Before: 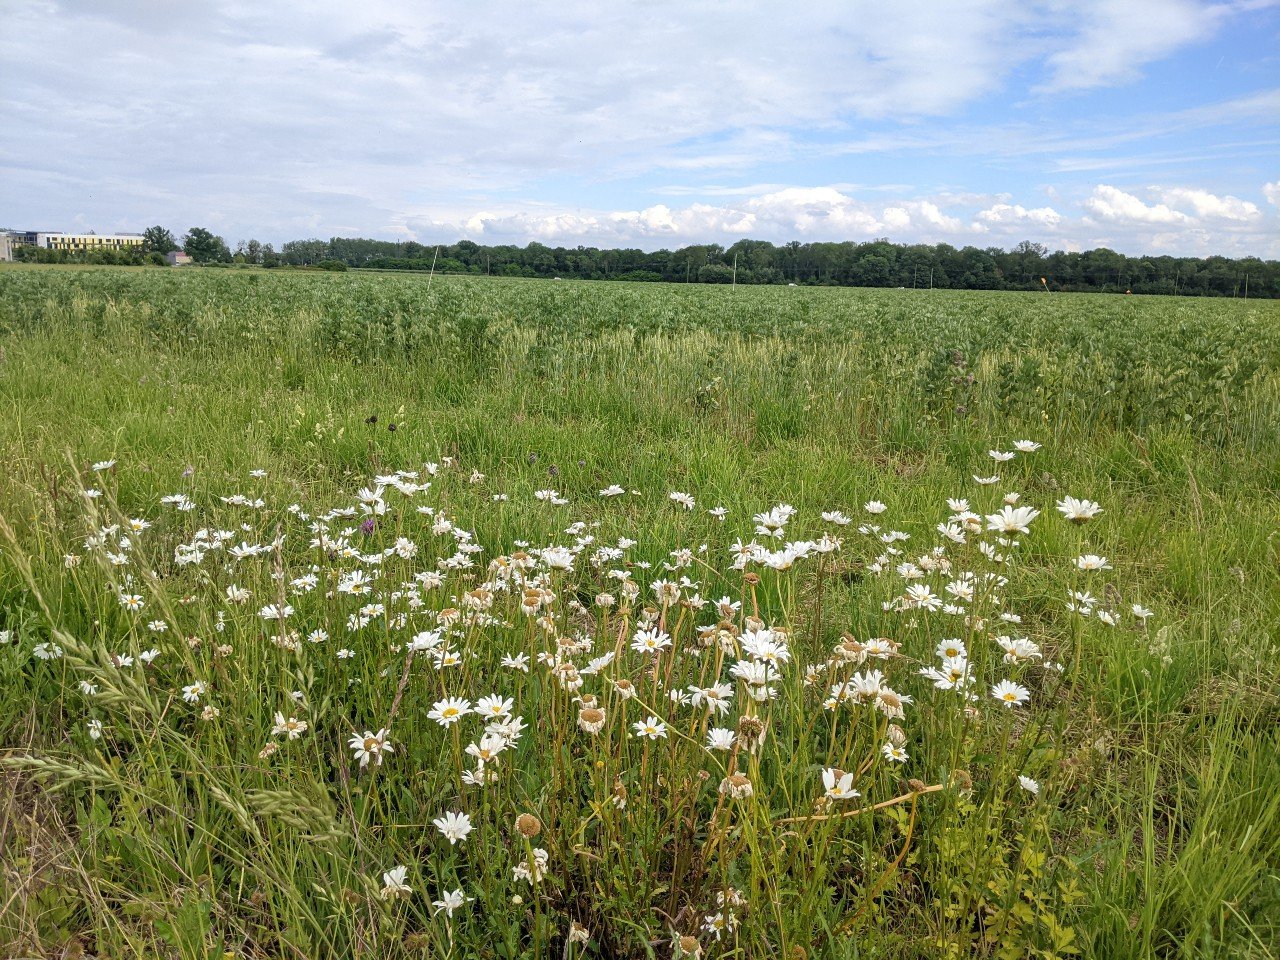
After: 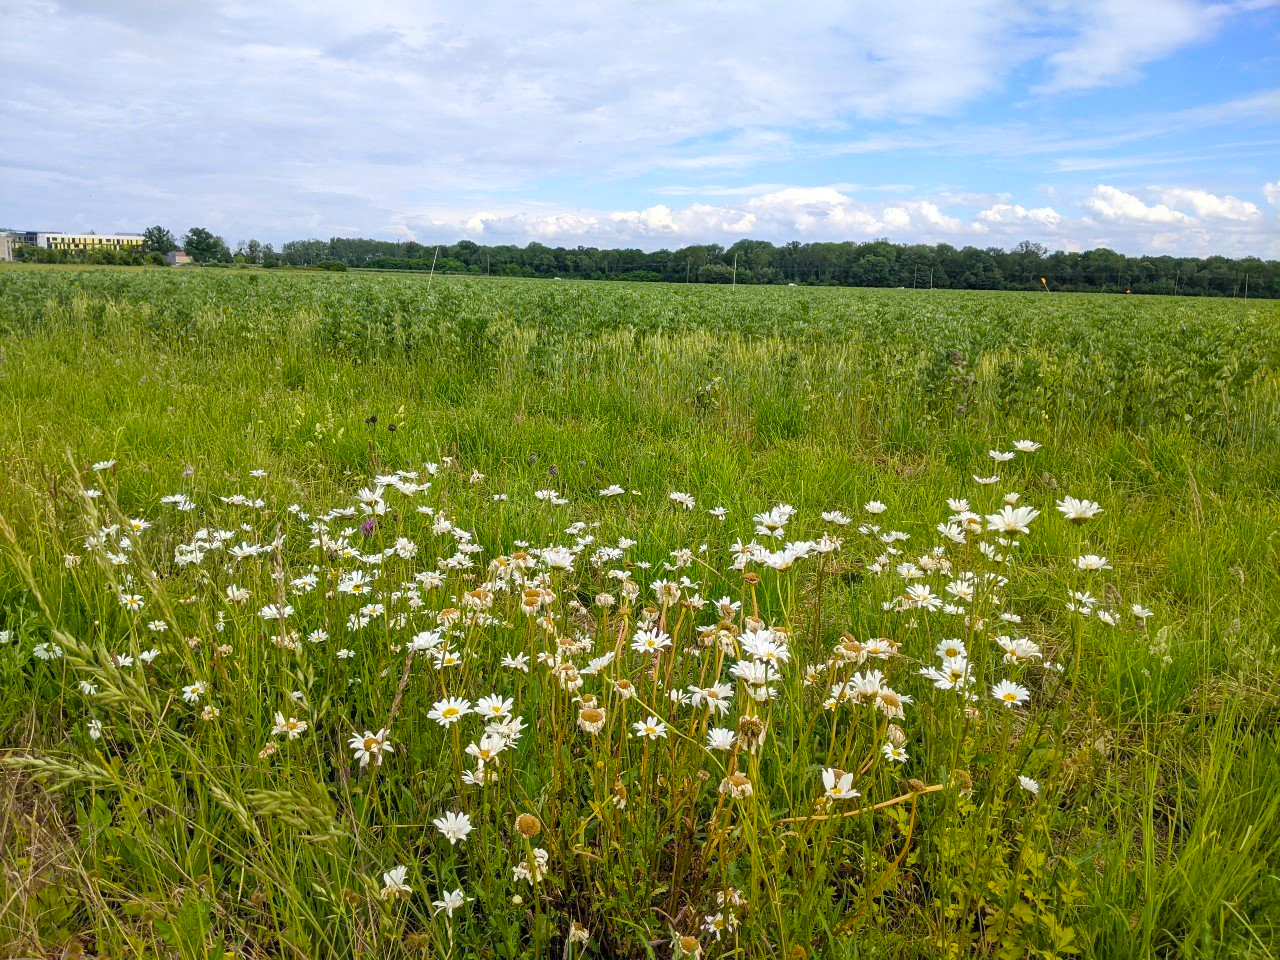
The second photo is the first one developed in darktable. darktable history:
color balance rgb: power › hue 73.92°, perceptual saturation grading › global saturation 25.904%, global vibrance 20%
